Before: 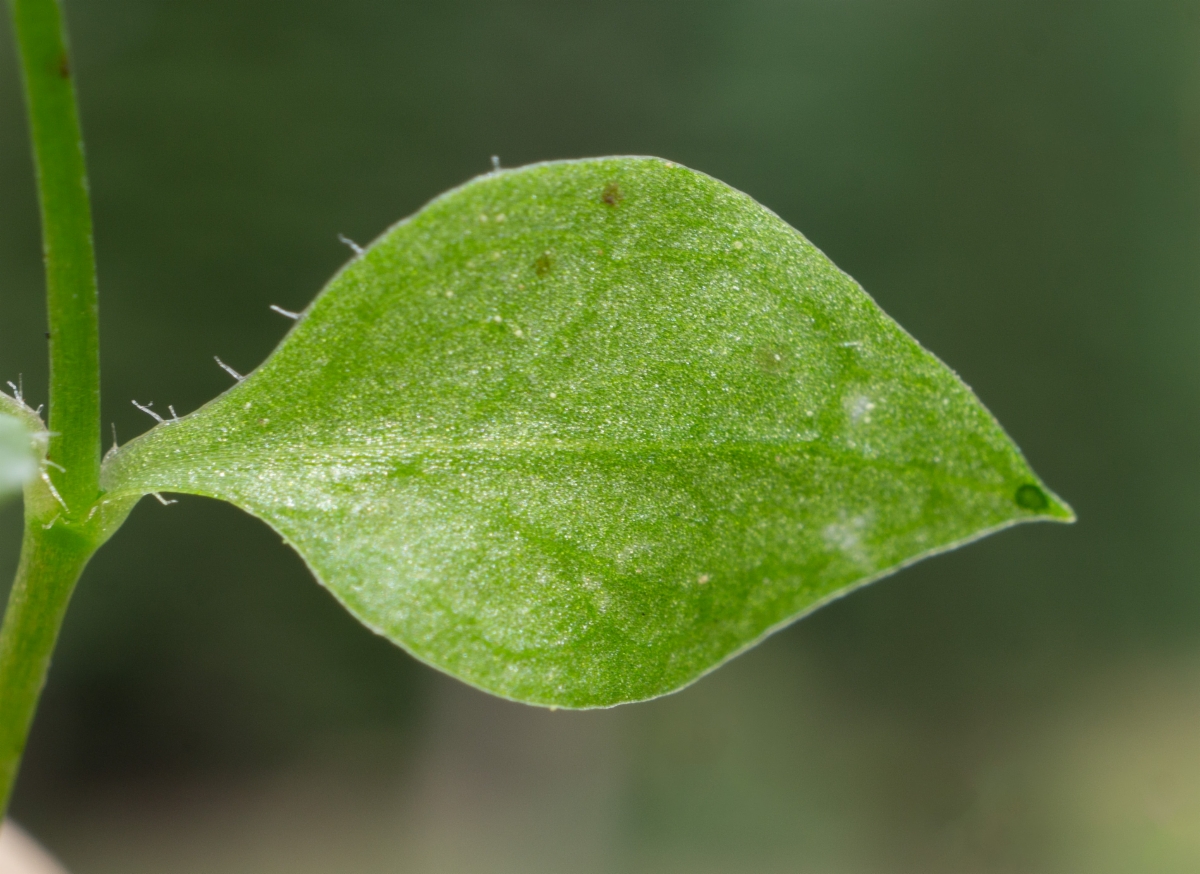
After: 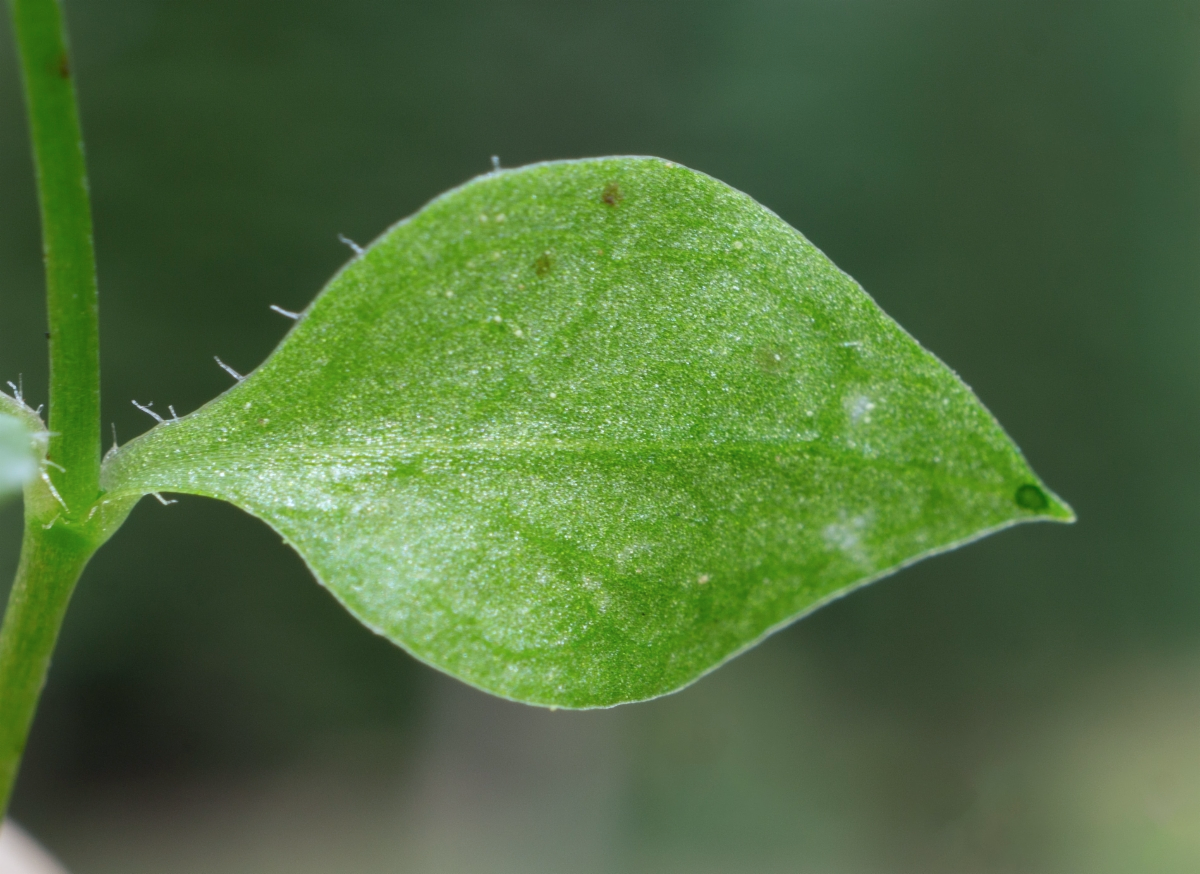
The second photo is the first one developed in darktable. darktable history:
color calibration: x 0.366, y 0.379, temperature 4386.9 K
